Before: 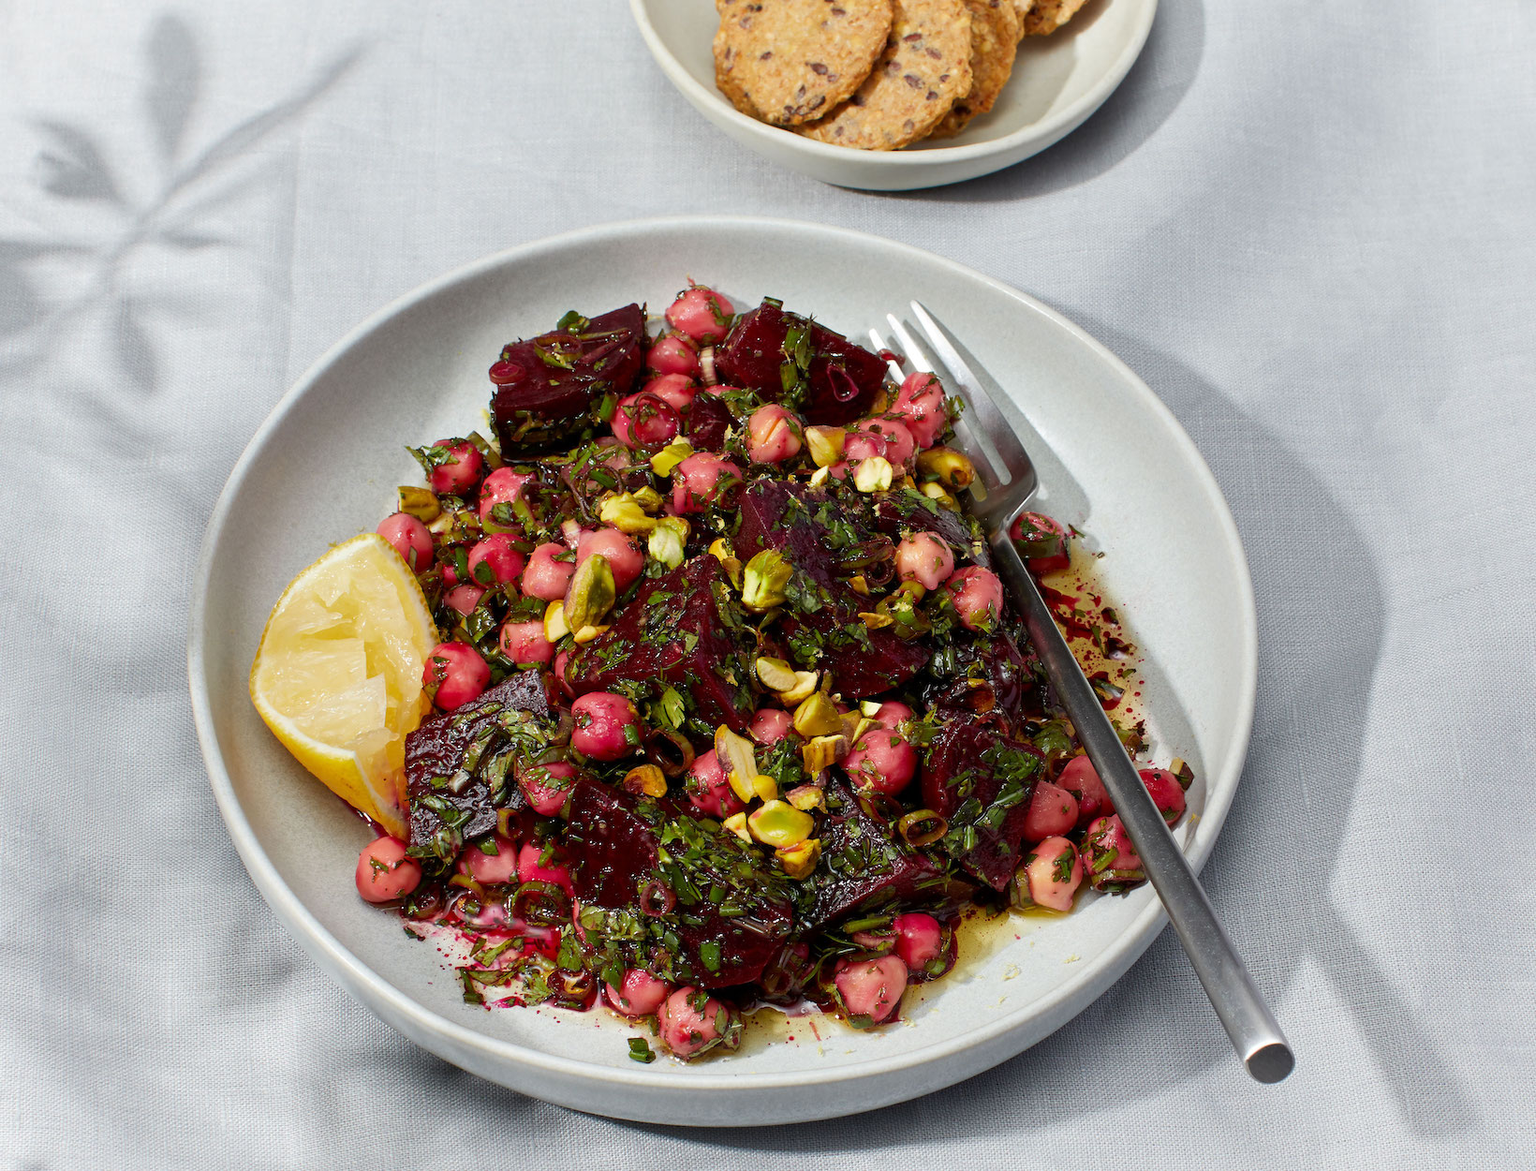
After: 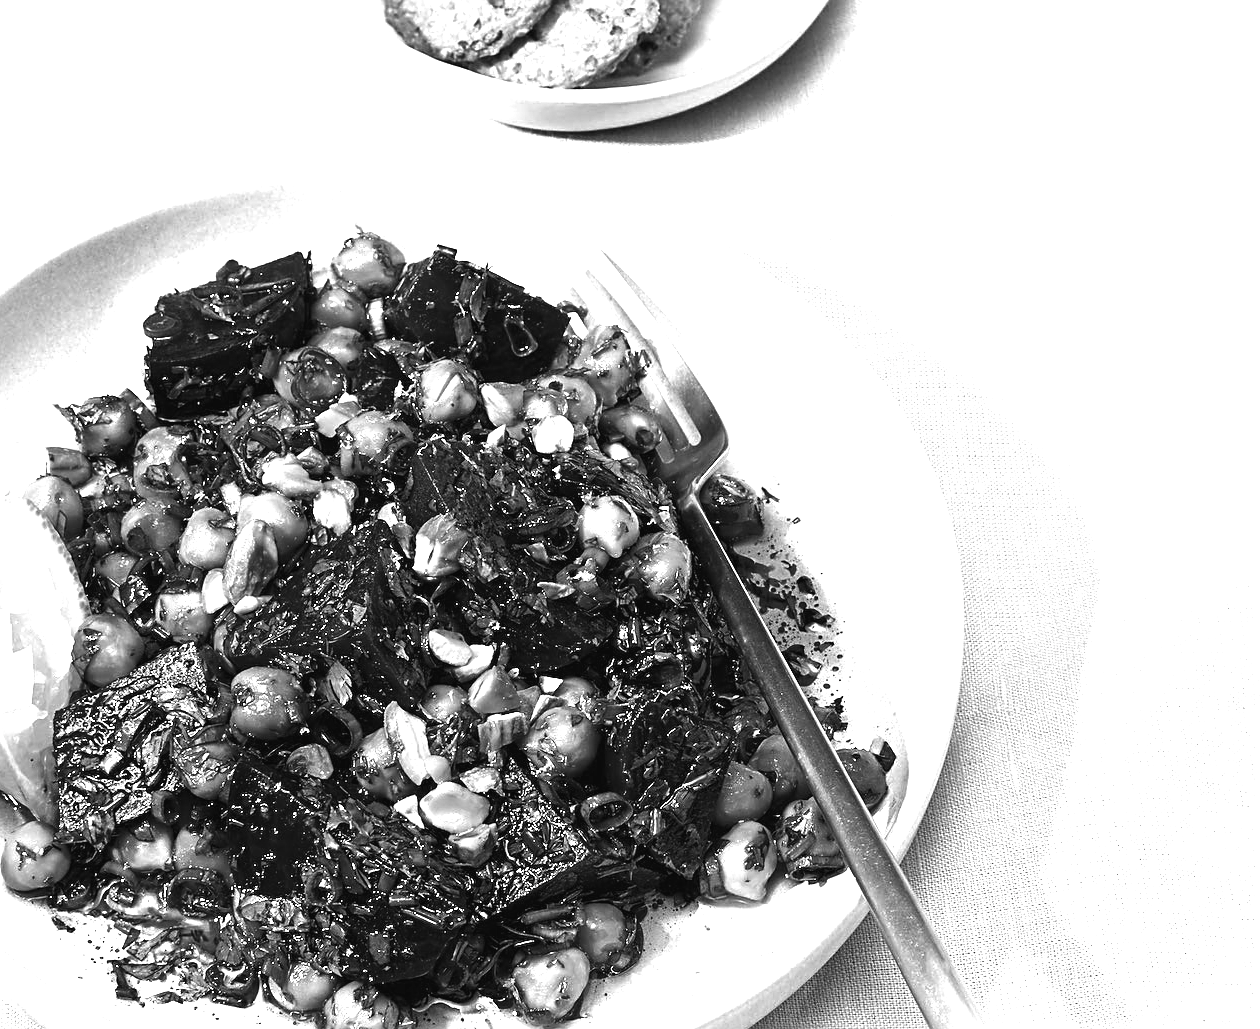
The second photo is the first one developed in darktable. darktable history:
color balance rgb: highlights gain › luminance 14.936%, global offset › luminance 0.73%, perceptual saturation grading › global saturation 2.043%, perceptual saturation grading › highlights -1.274%, perceptual saturation grading › mid-tones 4.219%, perceptual saturation grading › shadows 8.492%, global vibrance 35.387%, contrast 10.355%
crop: left 23.166%, top 5.834%, bottom 11.844%
sharpen: on, module defaults
color calibration: output gray [0.253, 0.26, 0.487, 0], illuminant as shot in camera, adaptation linear Bradford (ICC v4), x 0.408, y 0.404, temperature 3603.77 K
exposure: black level correction 0, exposure 1 EV, compensate highlight preservation false
contrast brightness saturation: brightness -0.091
